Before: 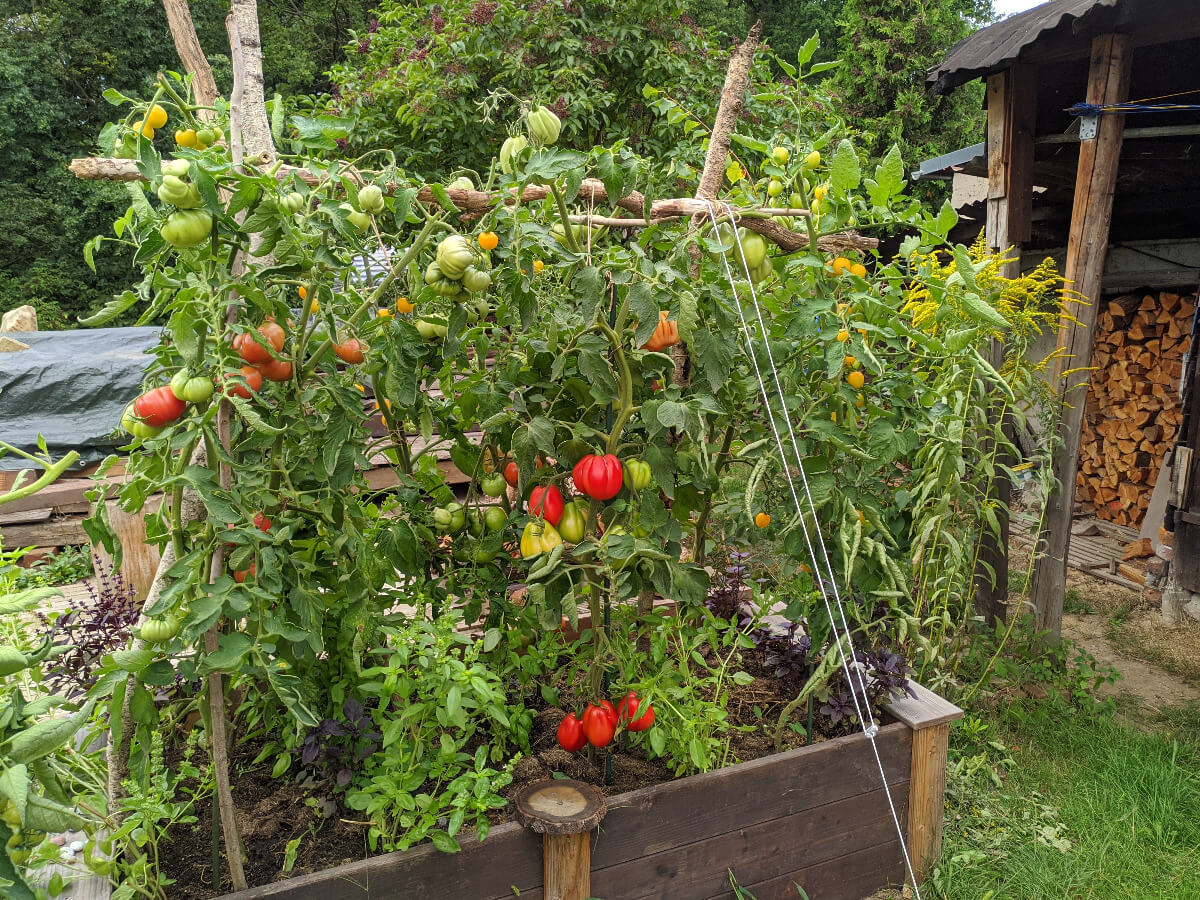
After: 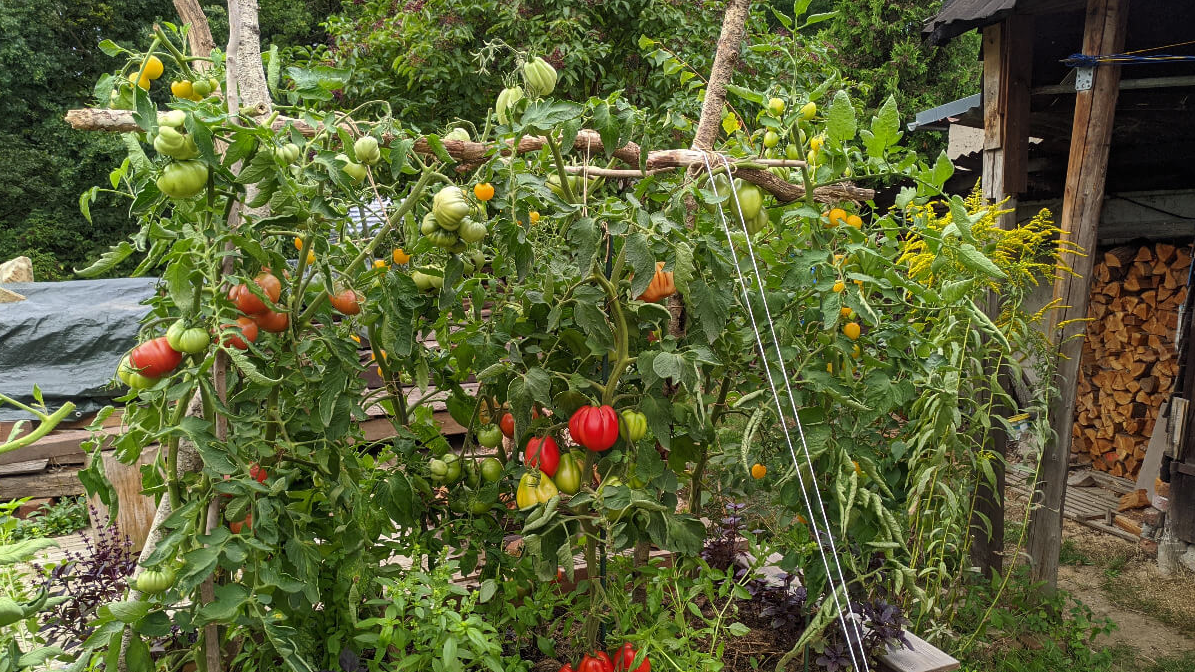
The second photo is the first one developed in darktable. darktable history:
tone curve: curves: ch0 [(0, 0) (0.405, 0.351) (1, 1)]
crop: left 0.387%, top 5.469%, bottom 19.809%
